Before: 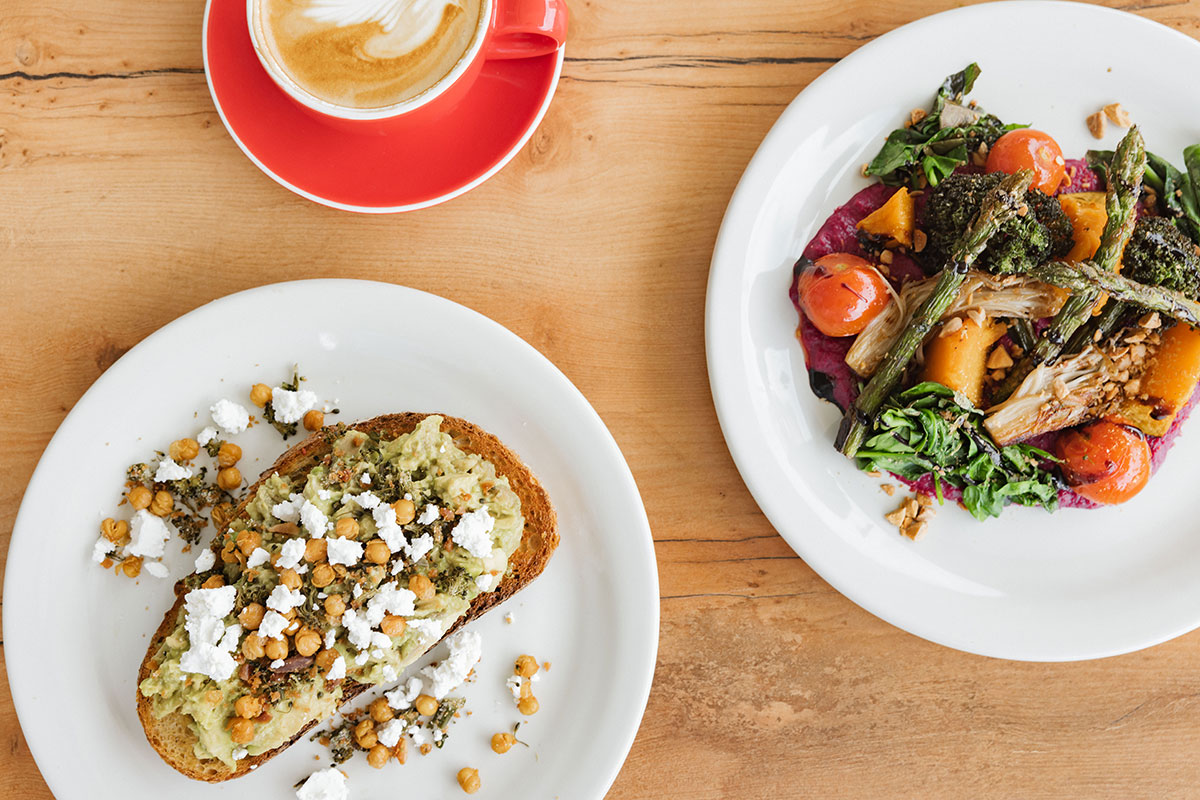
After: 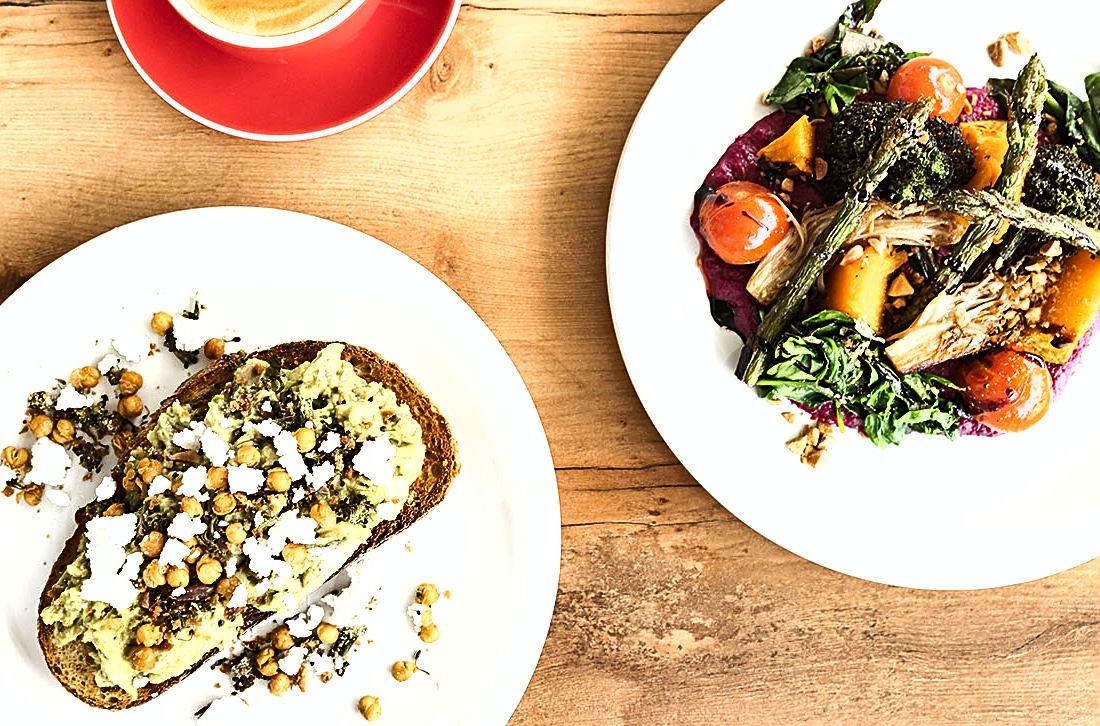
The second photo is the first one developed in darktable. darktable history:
sharpen: on, module defaults
tone equalizer: -8 EV -1.08 EV, -7 EV -1.01 EV, -6 EV -0.867 EV, -5 EV -0.578 EV, -3 EV 0.578 EV, -2 EV 0.867 EV, -1 EV 1.01 EV, +0 EV 1.08 EV, edges refinement/feathering 500, mask exposure compensation -1.57 EV, preserve details no
shadows and highlights: highlights color adjustment 0%, low approximation 0.01, soften with gaussian
crop and rotate: left 8.262%, top 9.226%
